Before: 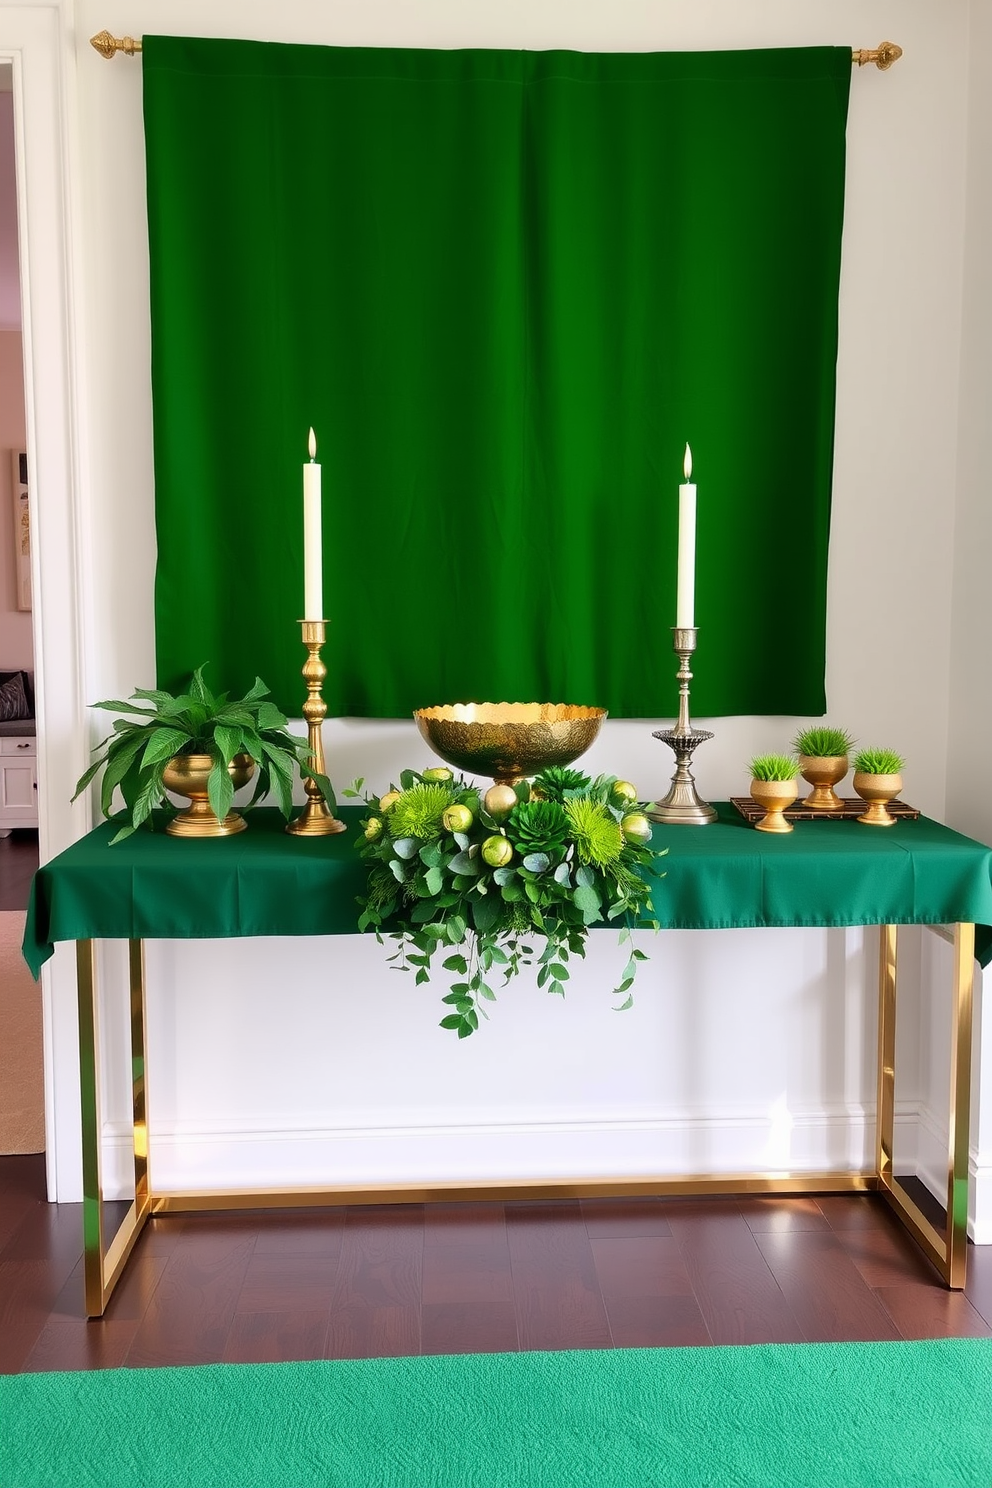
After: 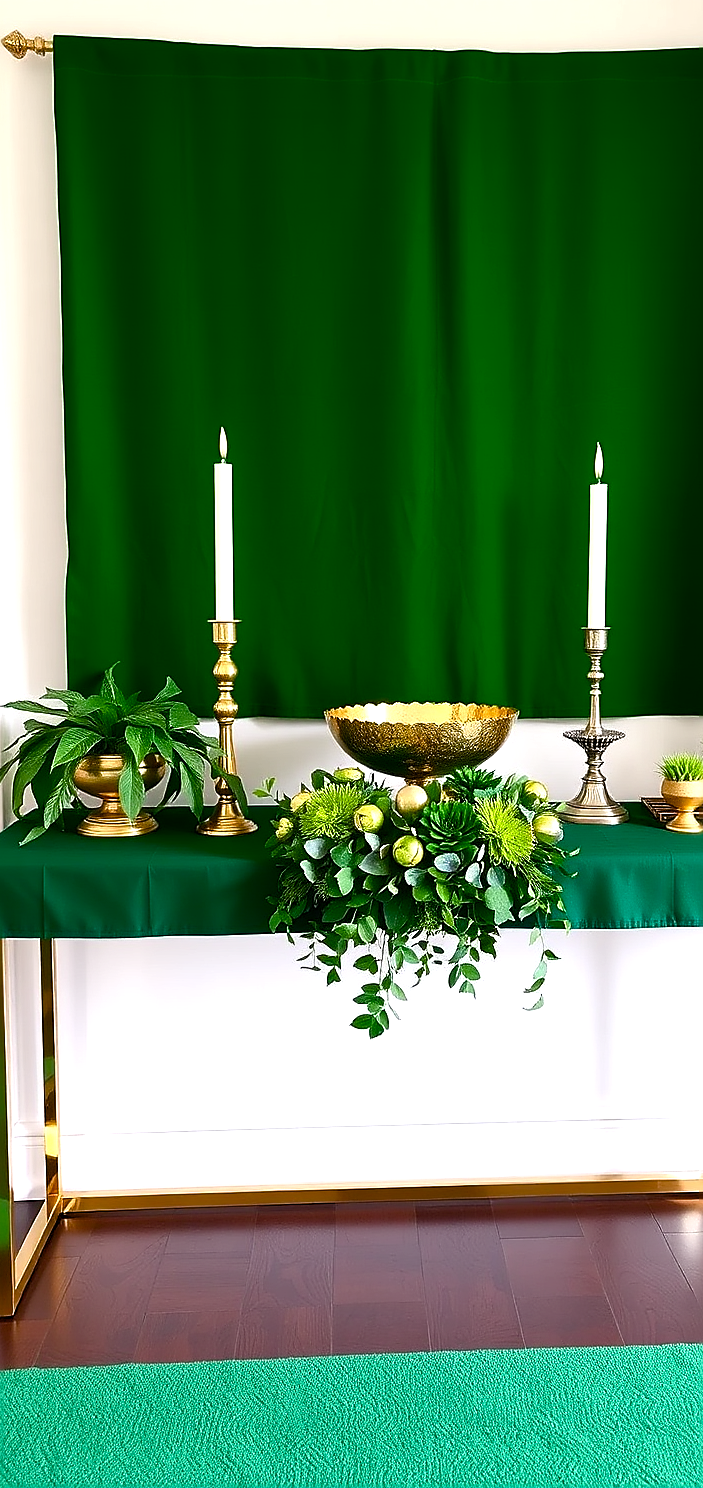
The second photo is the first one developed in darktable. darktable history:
crop and rotate: left 9.017%, right 20.07%
color balance rgb: perceptual saturation grading › global saturation 20%, perceptual saturation grading › highlights -25.008%, perceptual saturation grading › shadows 49.391%, perceptual brilliance grading › global brilliance 14.854%, perceptual brilliance grading › shadows -34.834%
sharpen: radius 1.377, amount 1.252, threshold 0.795
